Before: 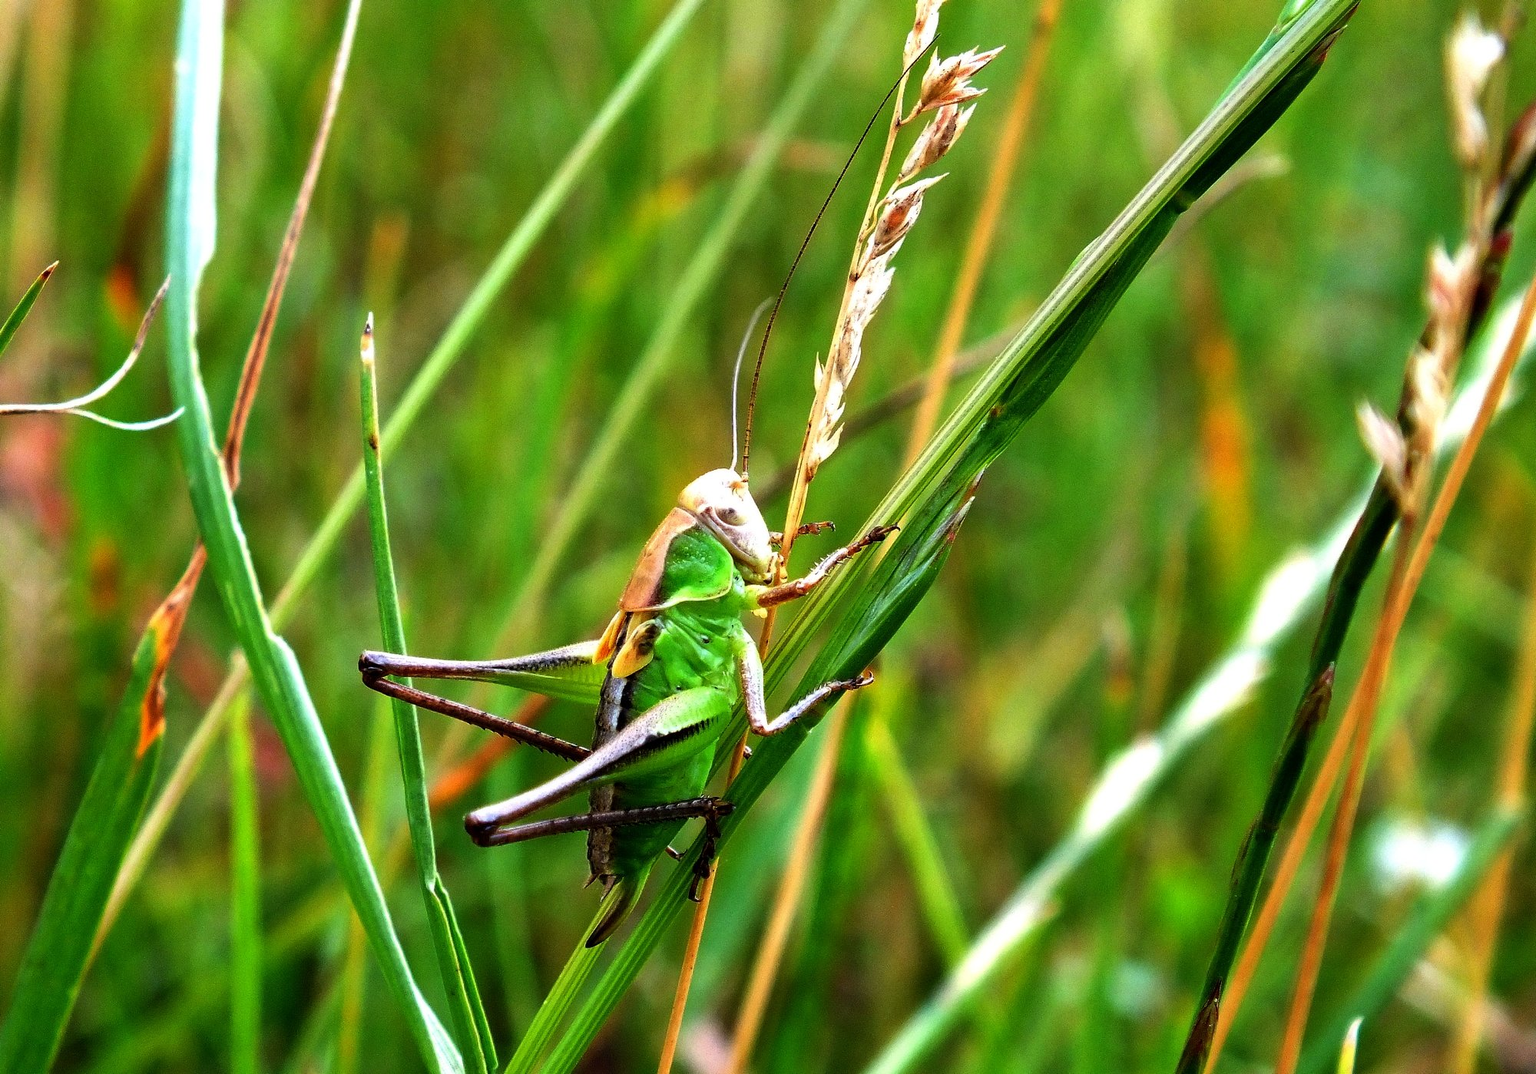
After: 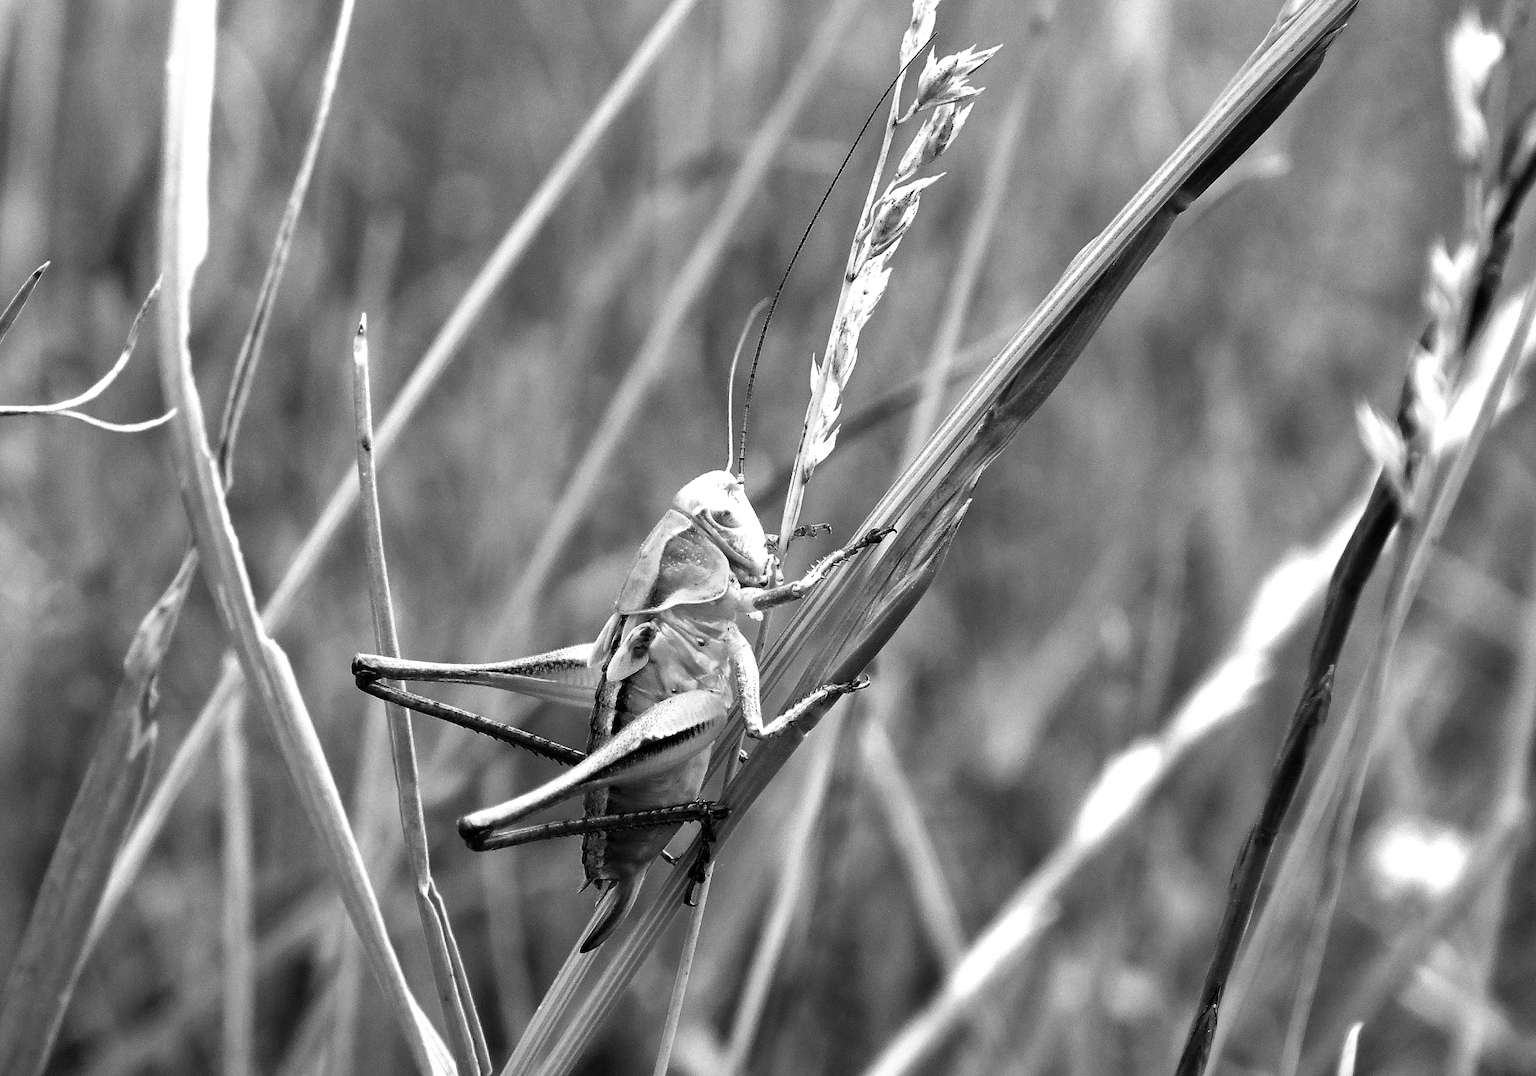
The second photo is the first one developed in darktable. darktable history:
monochrome: on, module defaults
crop and rotate: left 0.614%, top 0.179%, bottom 0.309%
exposure: exposure 0.128 EV, compensate highlight preservation false
